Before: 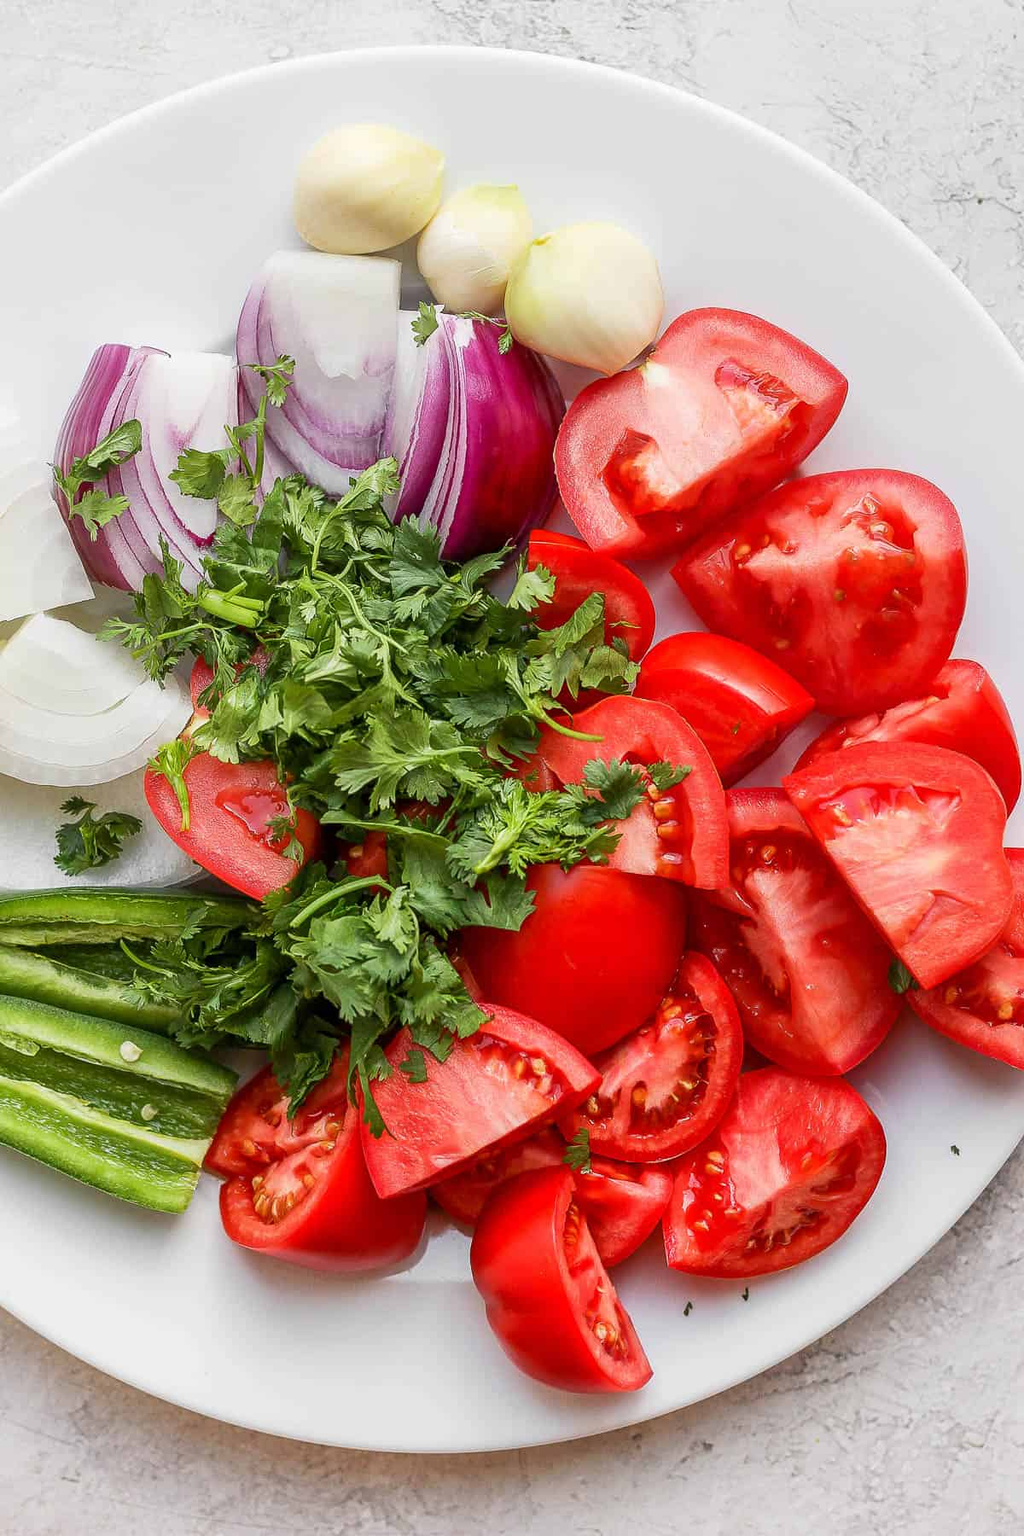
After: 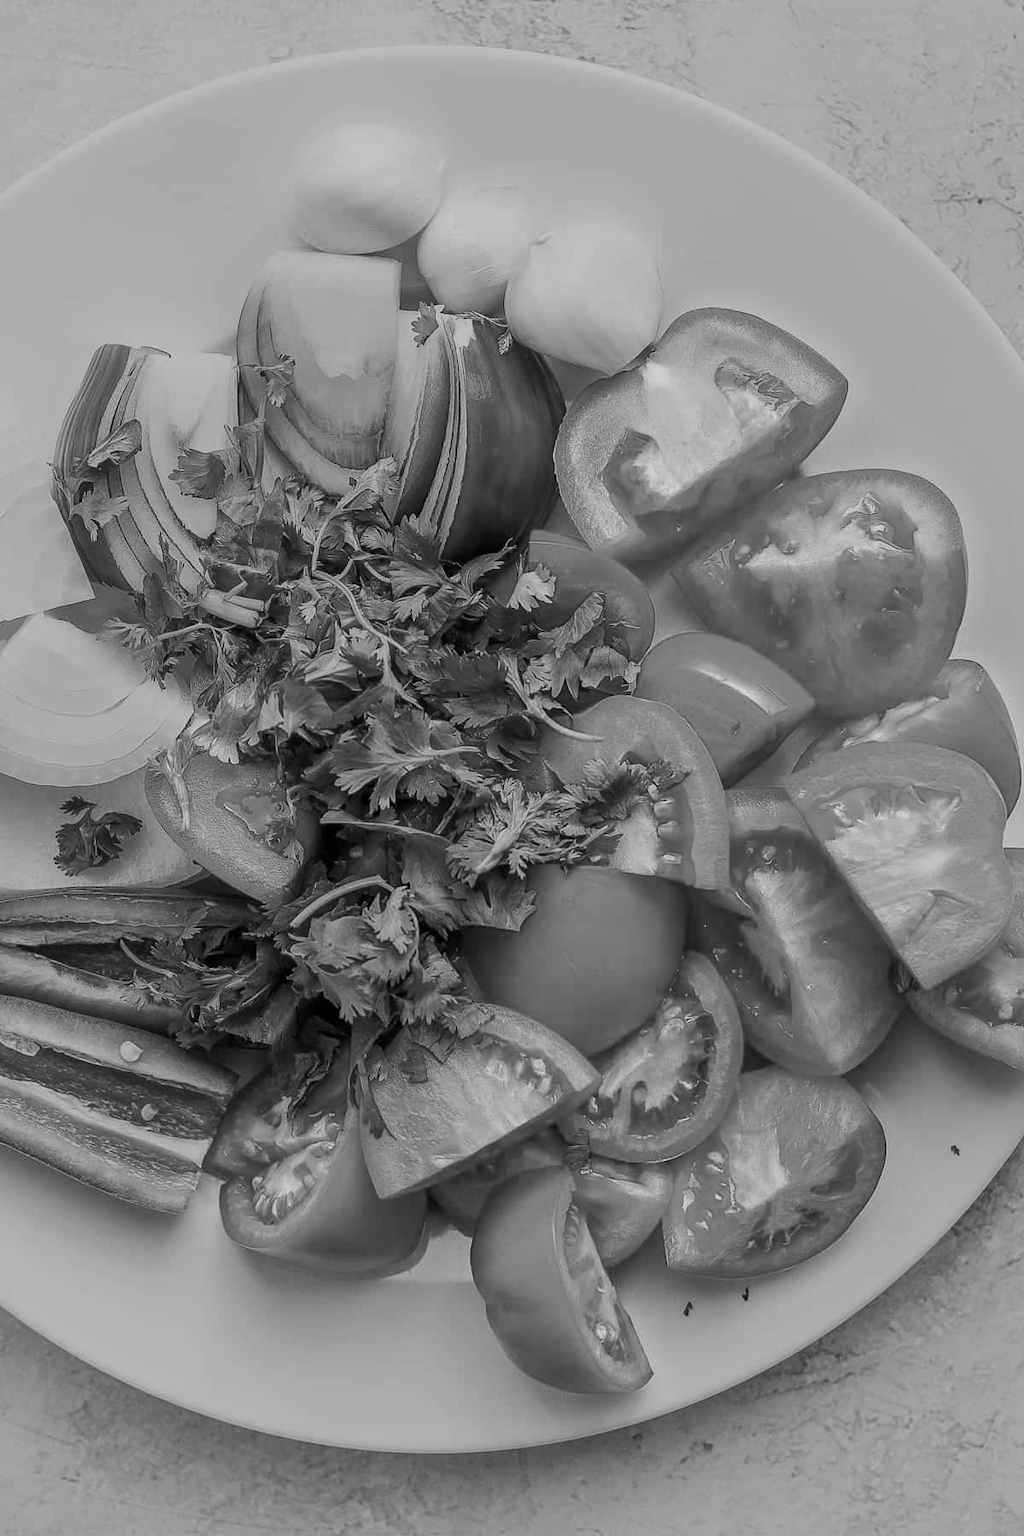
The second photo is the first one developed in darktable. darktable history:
color balance: on, module defaults
monochrome: a 79.32, b 81.83, size 1.1
